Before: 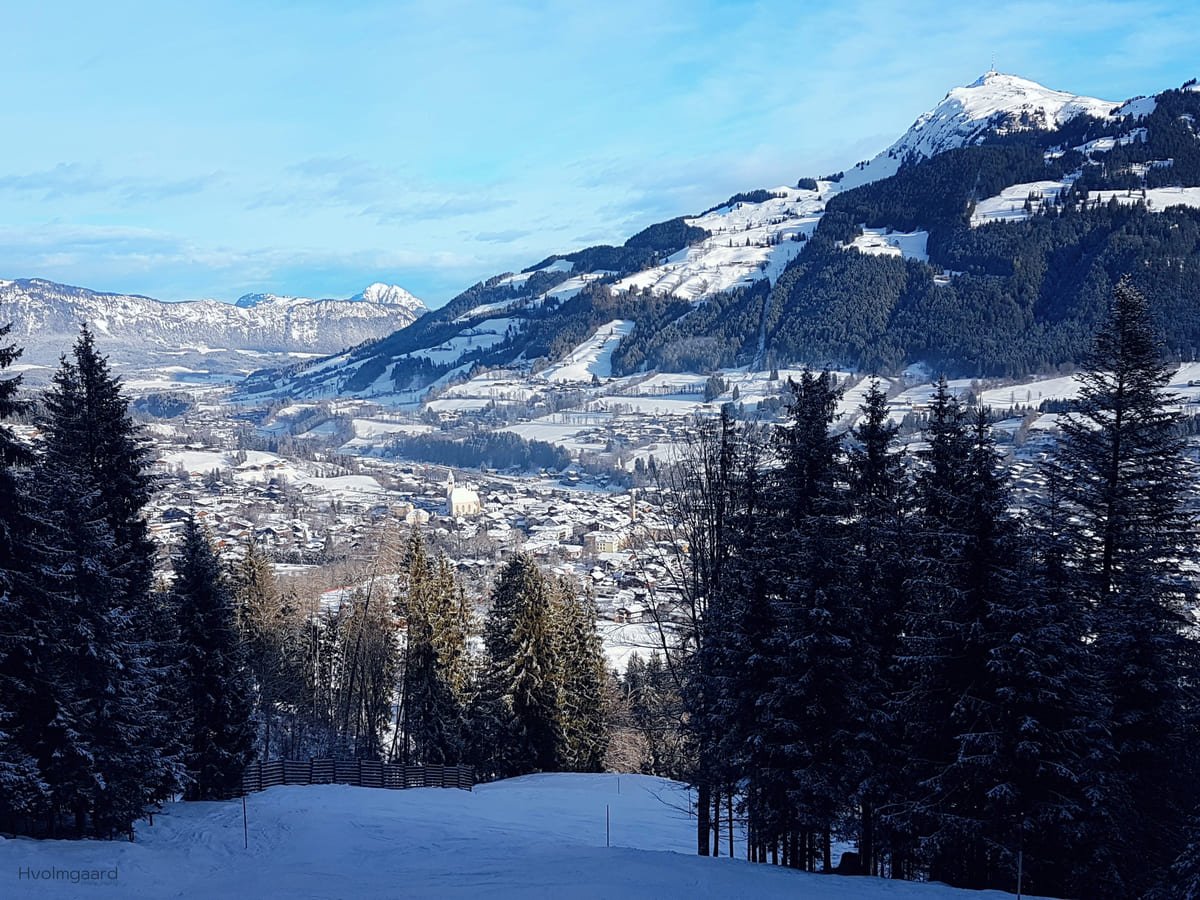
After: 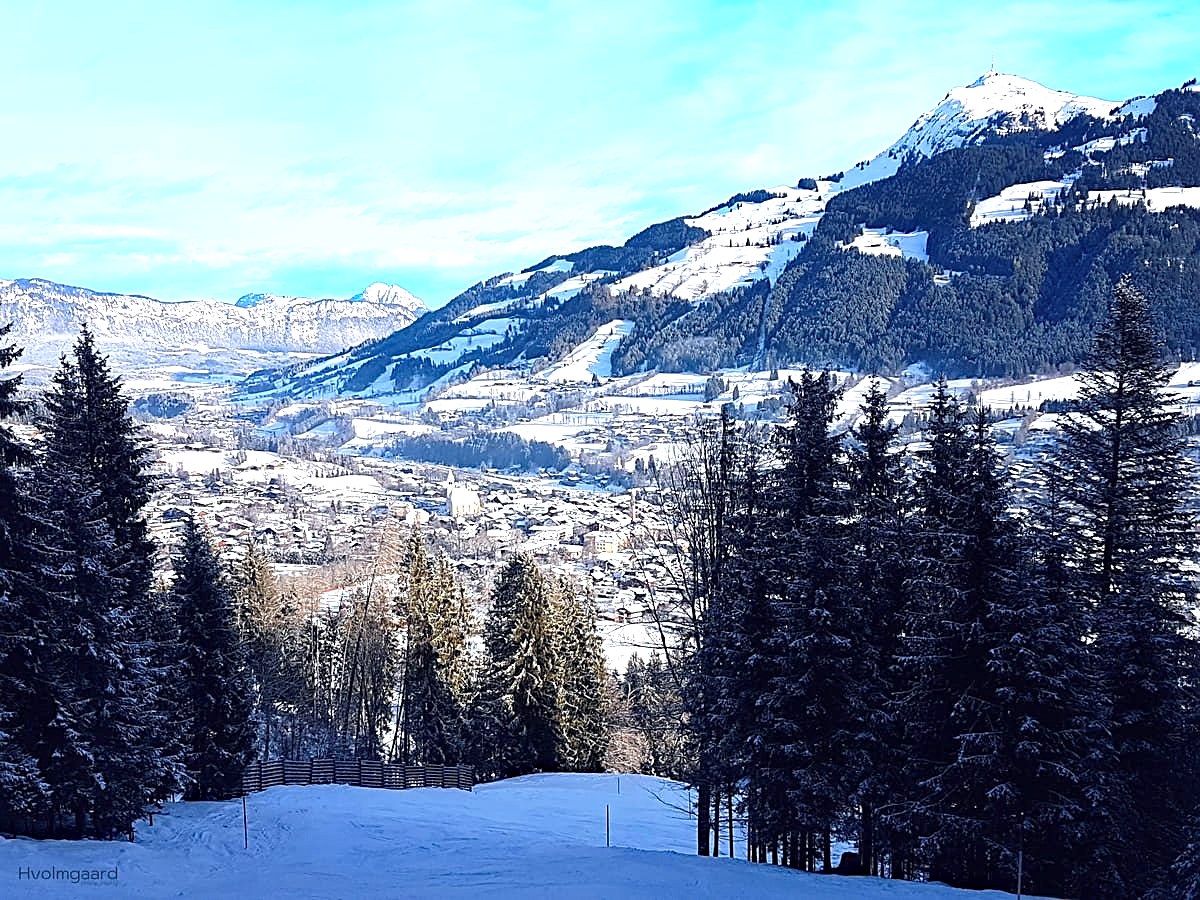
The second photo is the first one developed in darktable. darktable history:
sharpen: on, module defaults
exposure: black level correction 0, exposure 0.933 EV, compensate highlight preservation false
haze removal: compatibility mode true, adaptive false
